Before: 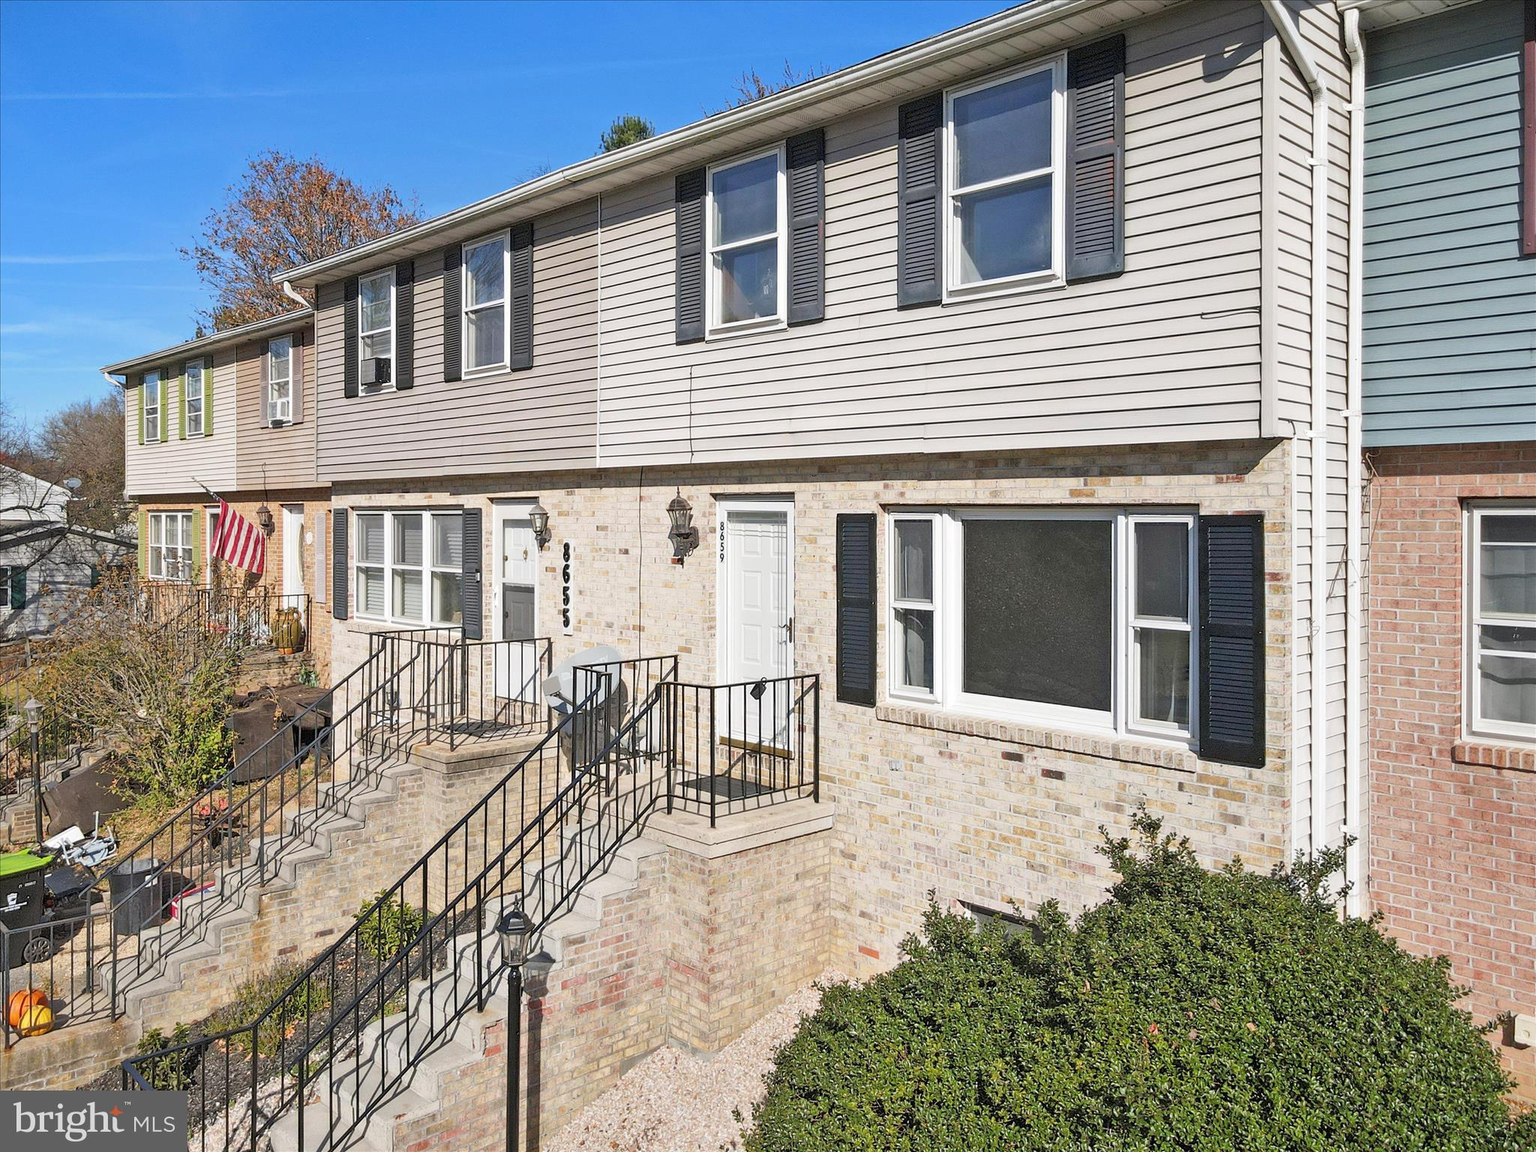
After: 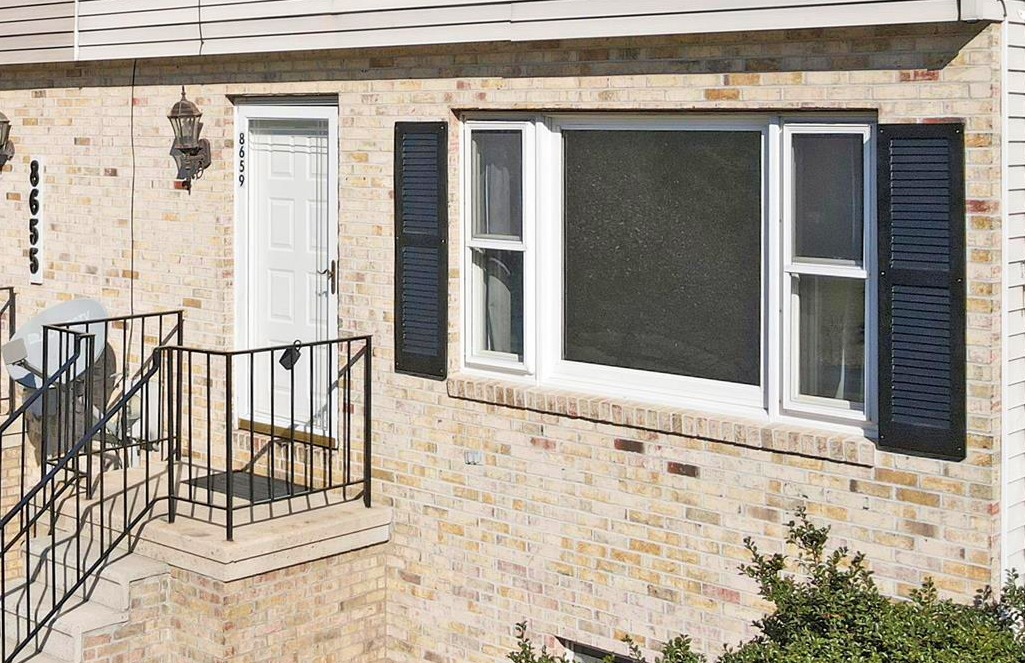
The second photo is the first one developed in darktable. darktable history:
velvia: on, module defaults
crop: left 35.213%, top 36.716%, right 14.702%, bottom 20.094%
